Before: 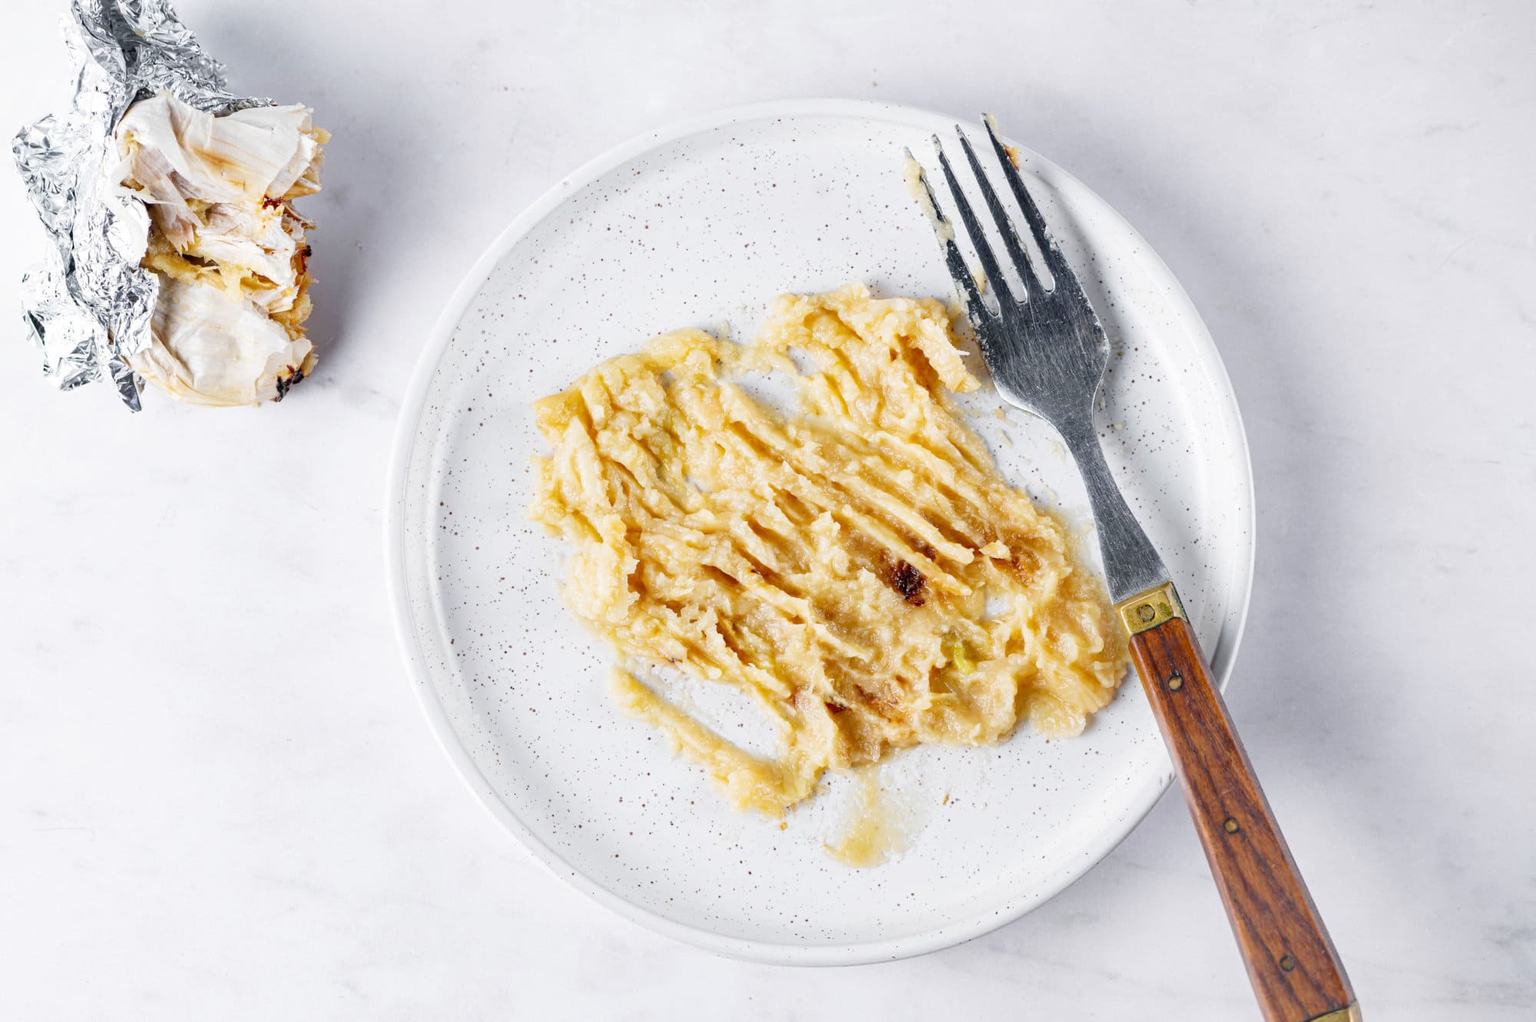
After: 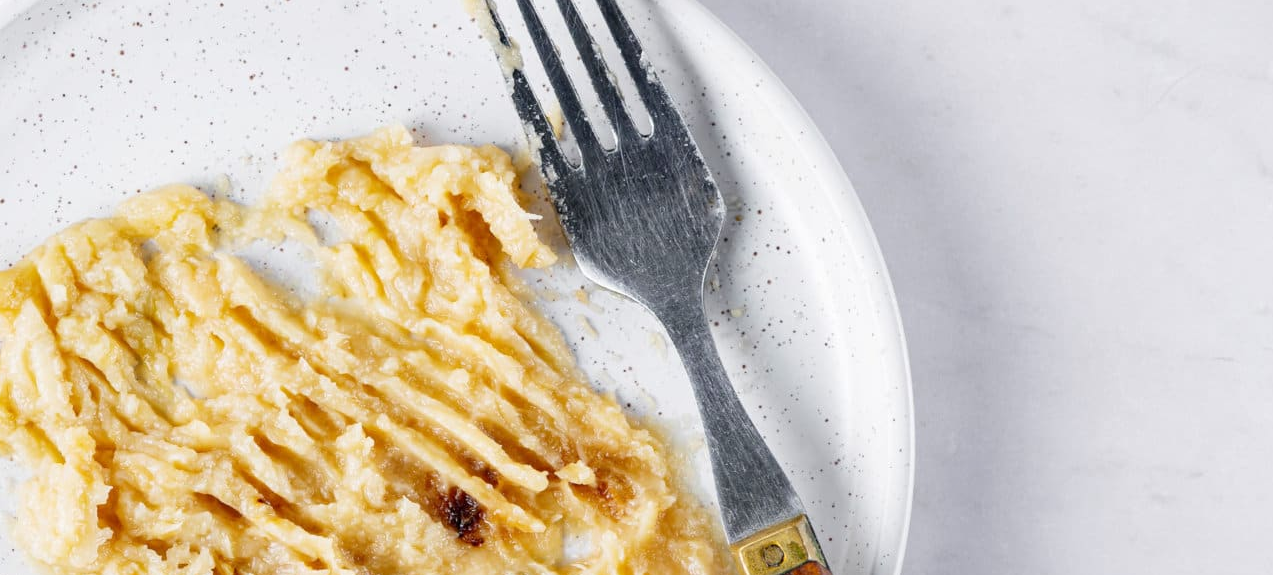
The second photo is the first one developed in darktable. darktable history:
tone equalizer: on, module defaults
crop: left 36.005%, top 18.293%, right 0.31%, bottom 38.444%
